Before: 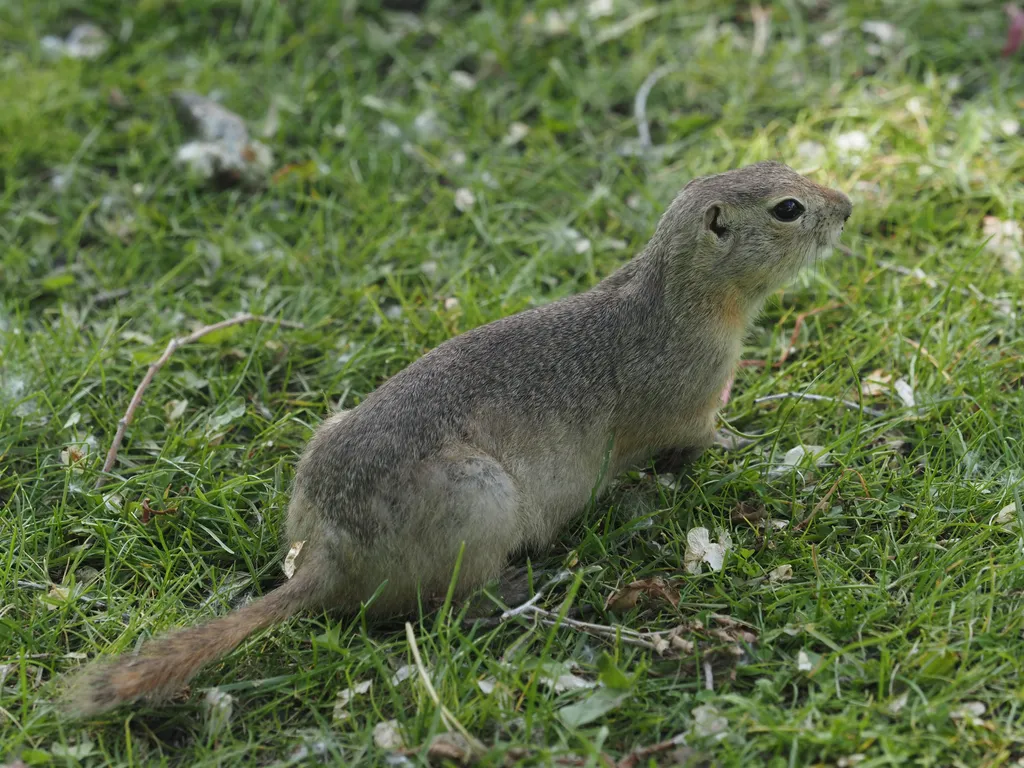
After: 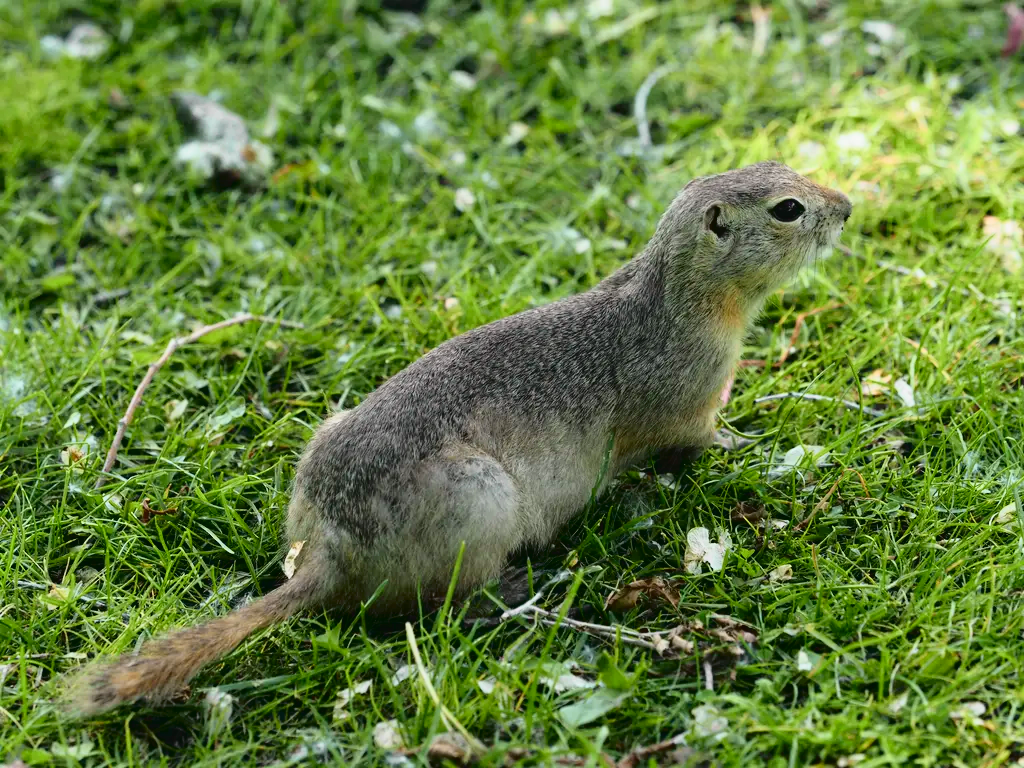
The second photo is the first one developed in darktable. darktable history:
tone curve: curves: ch0 [(0, 0.022) (0.177, 0.086) (0.392, 0.438) (0.704, 0.844) (0.858, 0.938) (1, 0.981)]; ch1 [(0, 0) (0.402, 0.36) (0.476, 0.456) (0.498, 0.497) (0.518, 0.521) (0.58, 0.598) (0.619, 0.65) (0.692, 0.737) (1, 1)]; ch2 [(0, 0) (0.415, 0.438) (0.483, 0.499) (0.503, 0.503) (0.526, 0.532) (0.563, 0.604) (0.626, 0.697) (0.699, 0.753) (0.997, 0.858)], color space Lab, independent channels, preserve colors none
